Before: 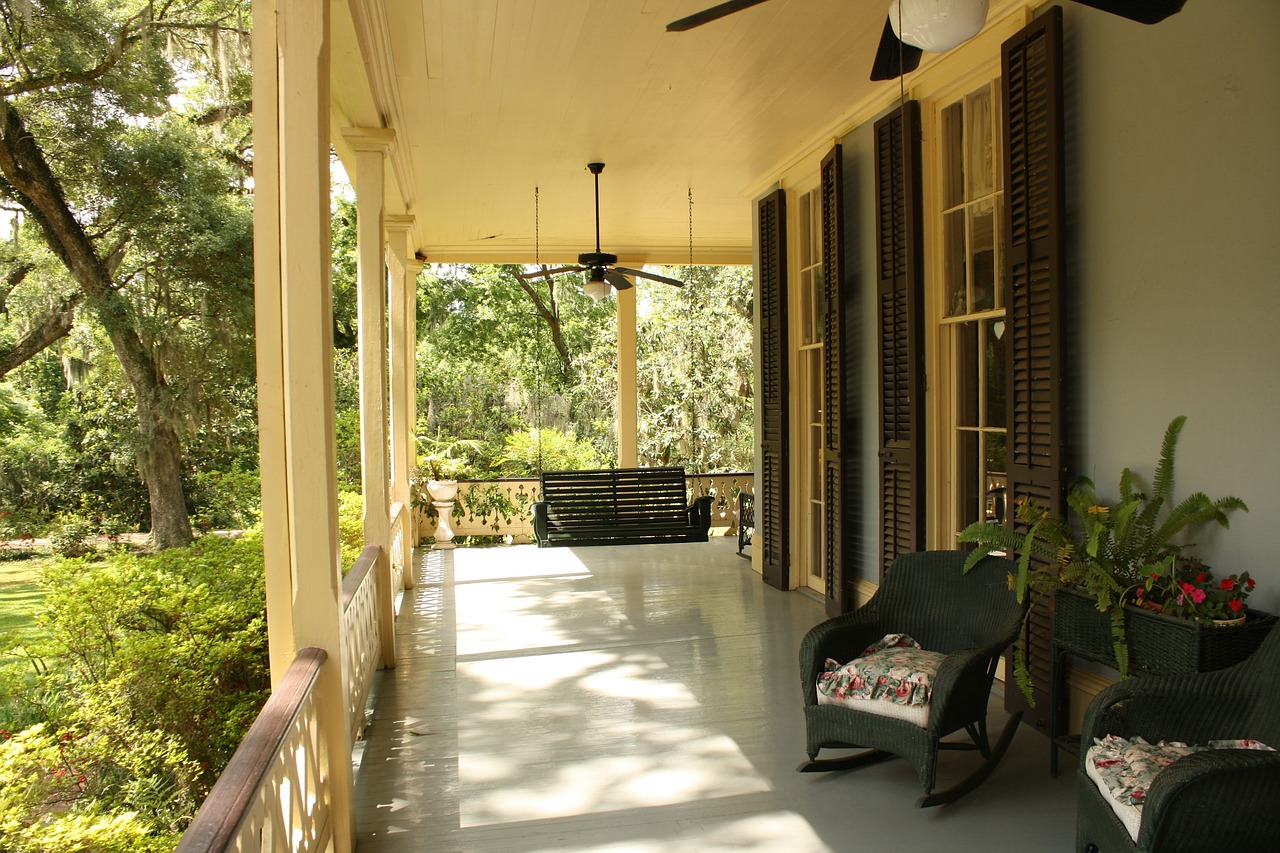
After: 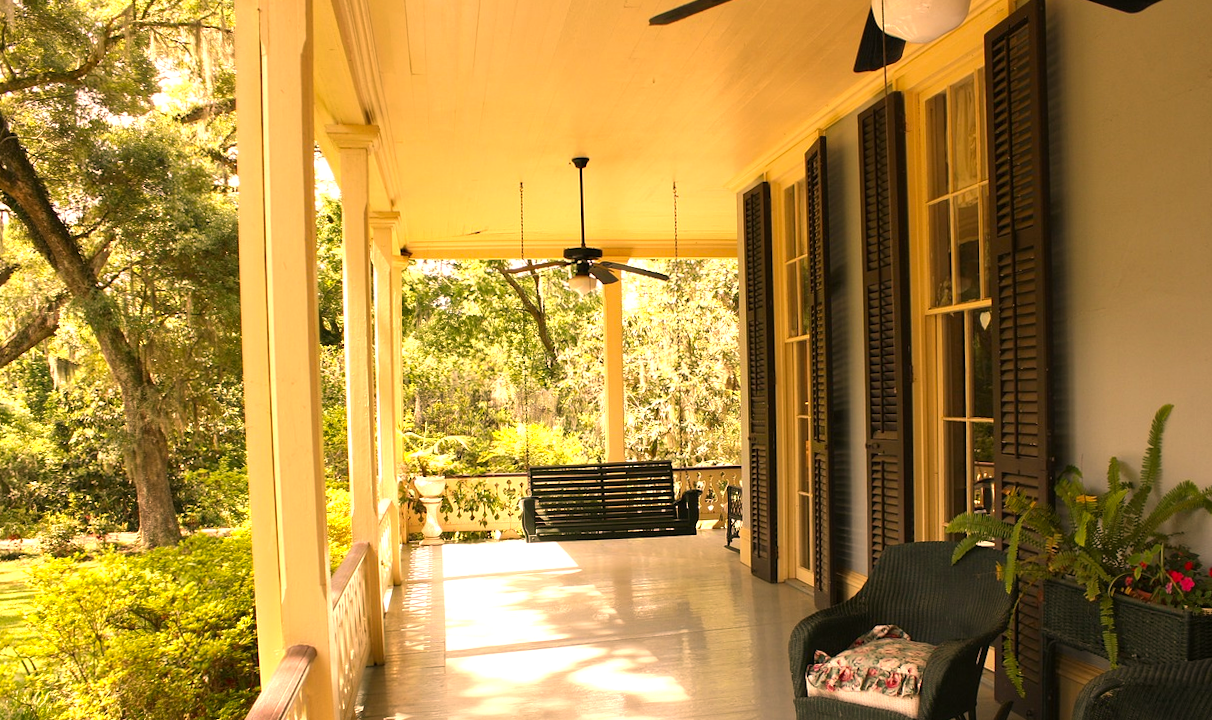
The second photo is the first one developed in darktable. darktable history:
color correction: highlights a* 20.38, highlights b* 19.92
exposure: exposure 0.603 EV, compensate highlight preservation false
crop and rotate: angle 0.596°, left 0.258%, right 3.555%, bottom 14.245%
